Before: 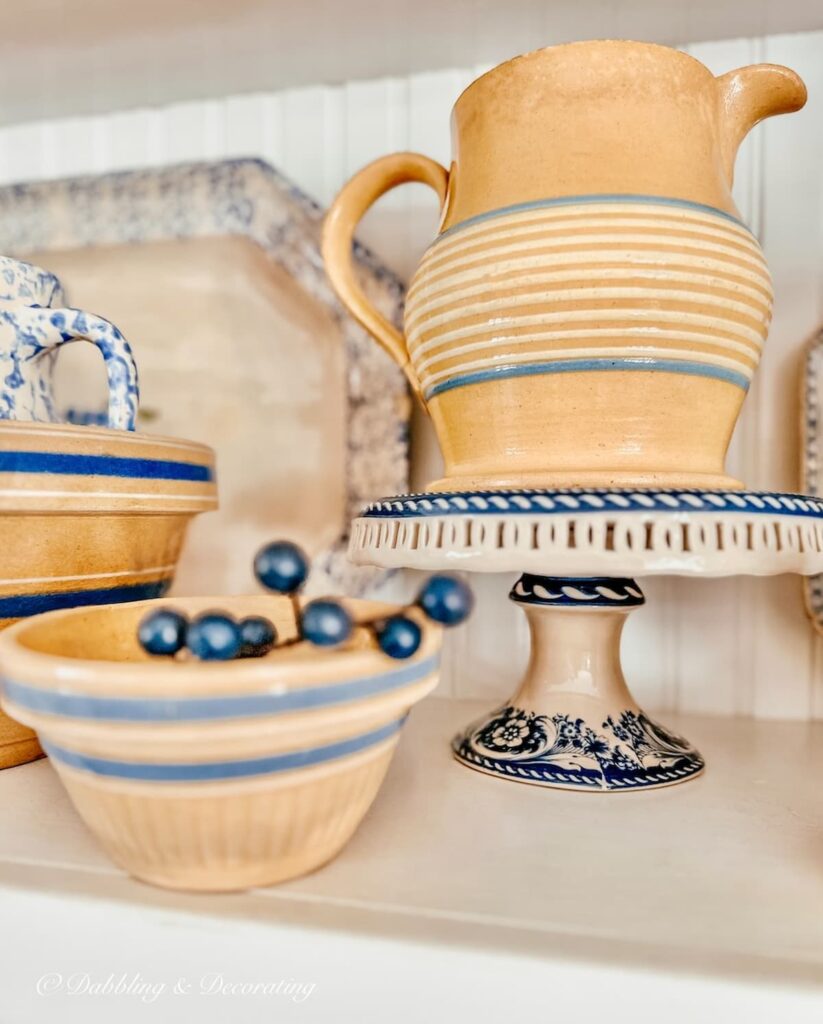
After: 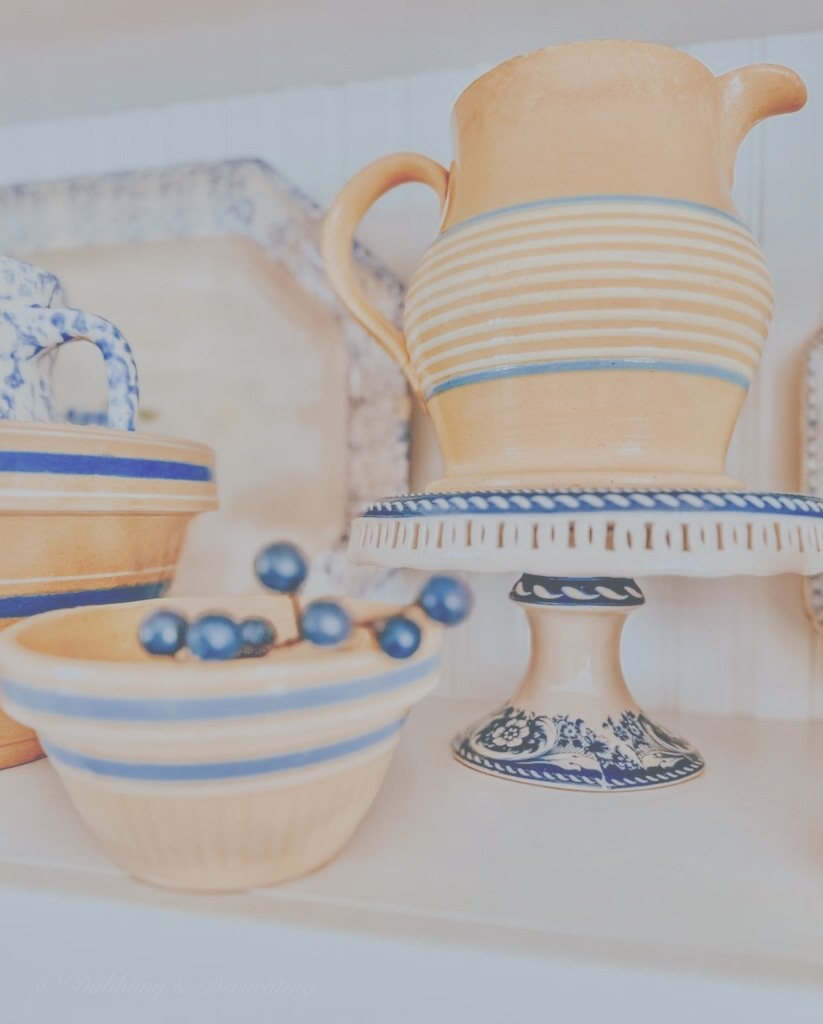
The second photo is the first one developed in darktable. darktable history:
tone equalizer: smoothing diameter 24.92%, edges refinement/feathering 12.75, preserve details guided filter
filmic rgb: black relative exposure -8 EV, white relative exposure 8.04 EV, target black luminance 0%, hardness 2.43, latitude 76.36%, contrast 0.557, shadows ↔ highlights balance 0.015%, enable highlight reconstruction true
color calibration: x 0.37, y 0.382, temperature 4314.9 K
exposure: black level correction -0.023, exposure 1.395 EV, compensate highlight preservation false
